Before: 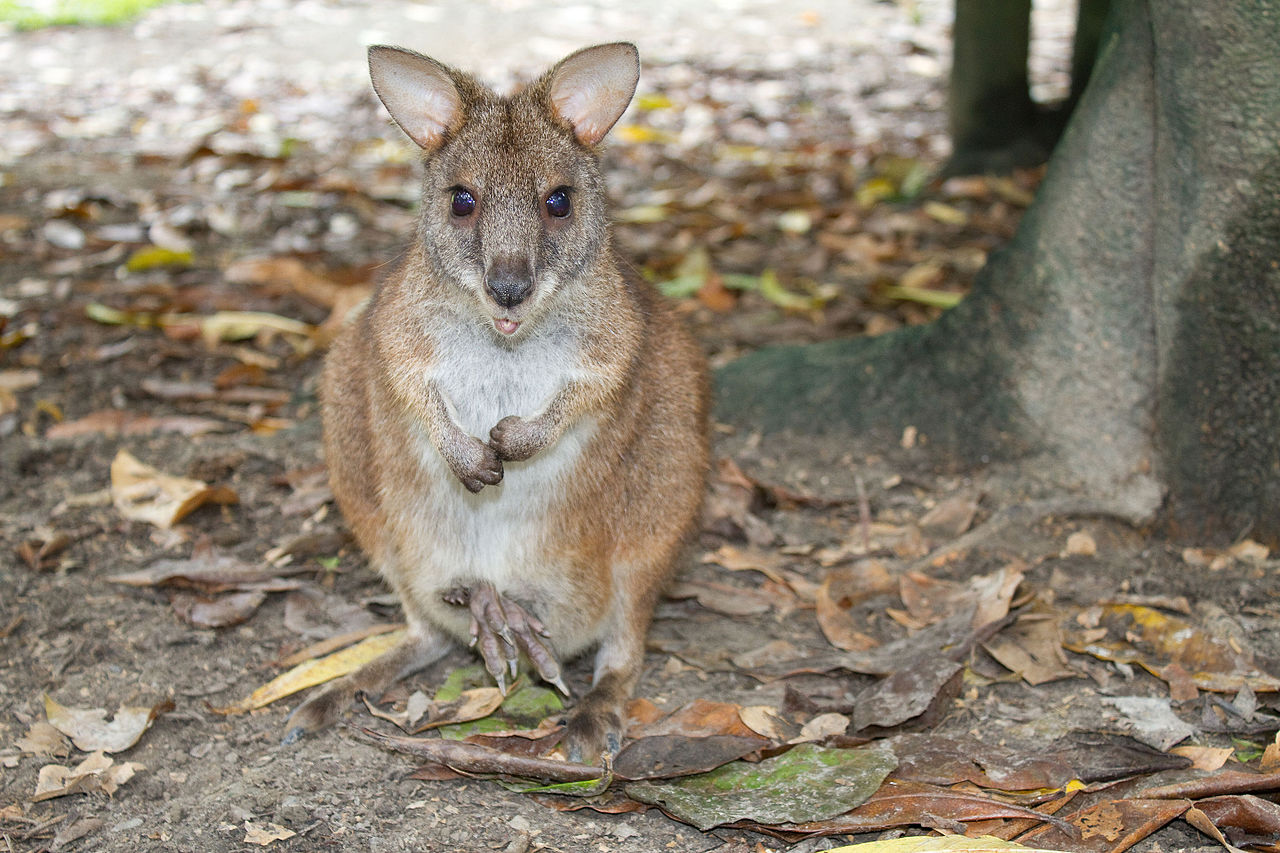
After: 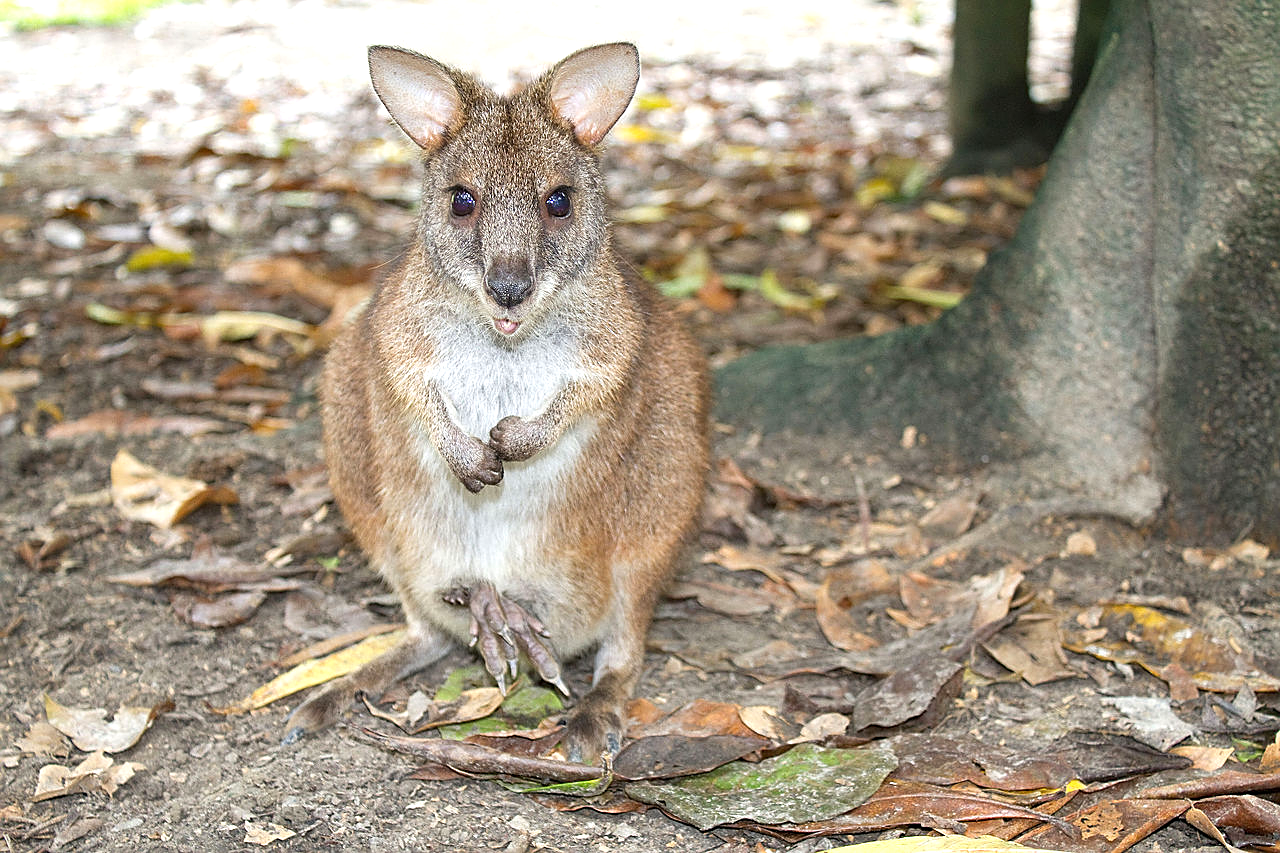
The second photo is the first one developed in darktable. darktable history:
sharpen: on, module defaults
exposure: exposure 0.478 EV, compensate highlight preservation false
